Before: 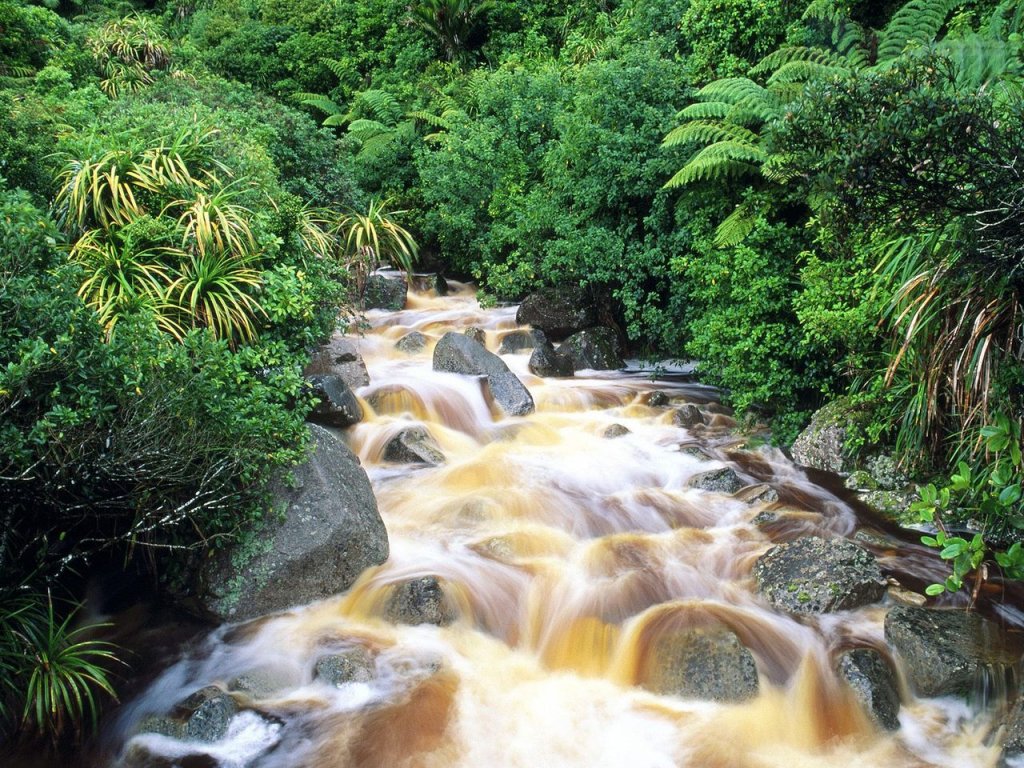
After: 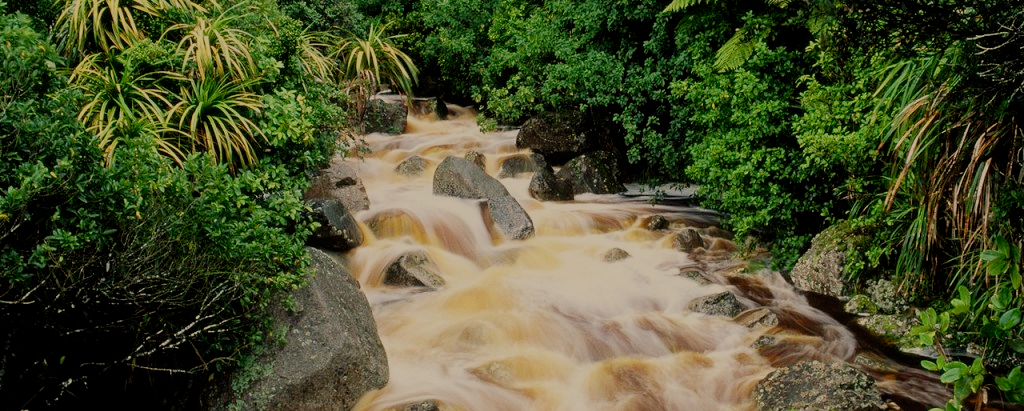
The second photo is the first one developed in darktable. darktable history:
white balance: red 1.138, green 0.996, blue 0.812
crop and rotate: top 23.043%, bottom 23.437%
filmic rgb: middle gray luminance 30%, black relative exposure -9 EV, white relative exposure 7 EV, threshold 6 EV, target black luminance 0%, hardness 2.94, latitude 2.04%, contrast 0.963, highlights saturation mix 5%, shadows ↔ highlights balance 12.16%, add noise in highlights 0, preserve chrominance no, color science v3 (2019), use custom middle-gray values true, iterations of high-quality reconstruction 0, contrast in highlights soft, enable highlight reconstruction true
